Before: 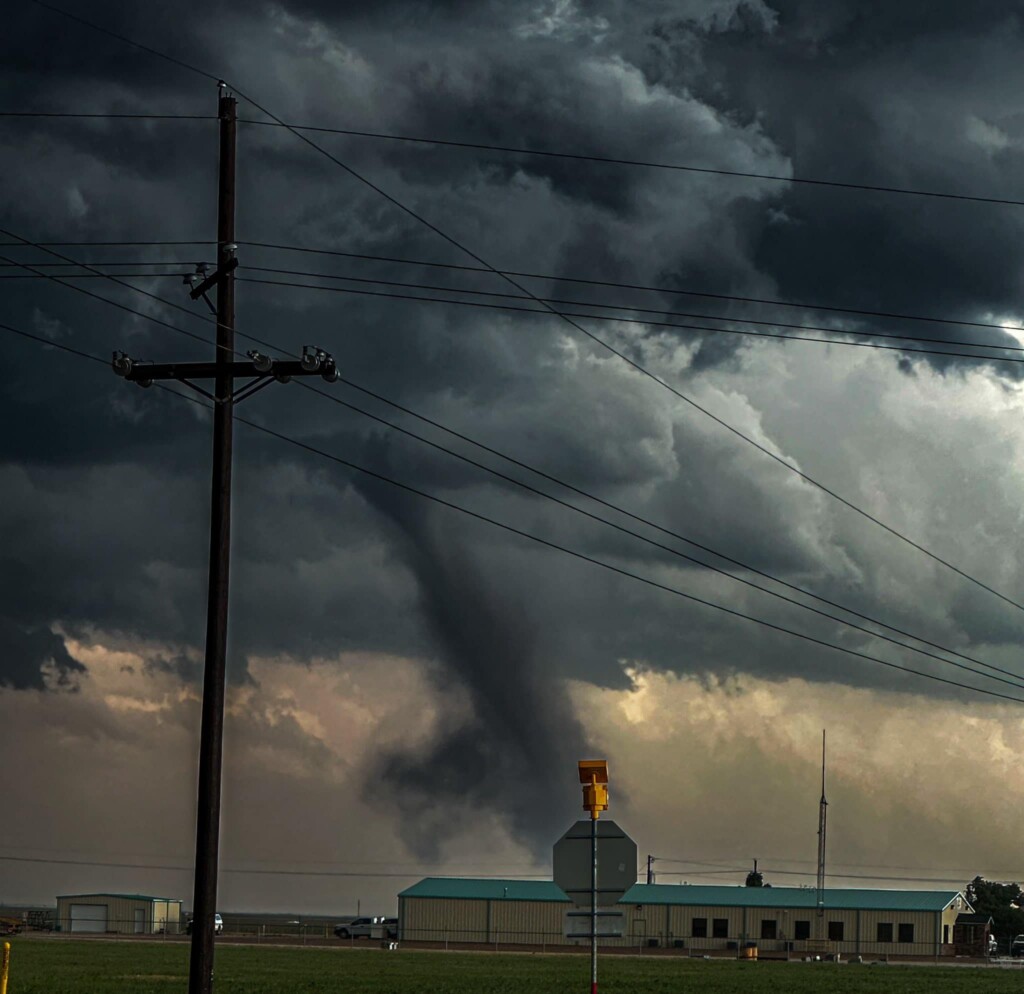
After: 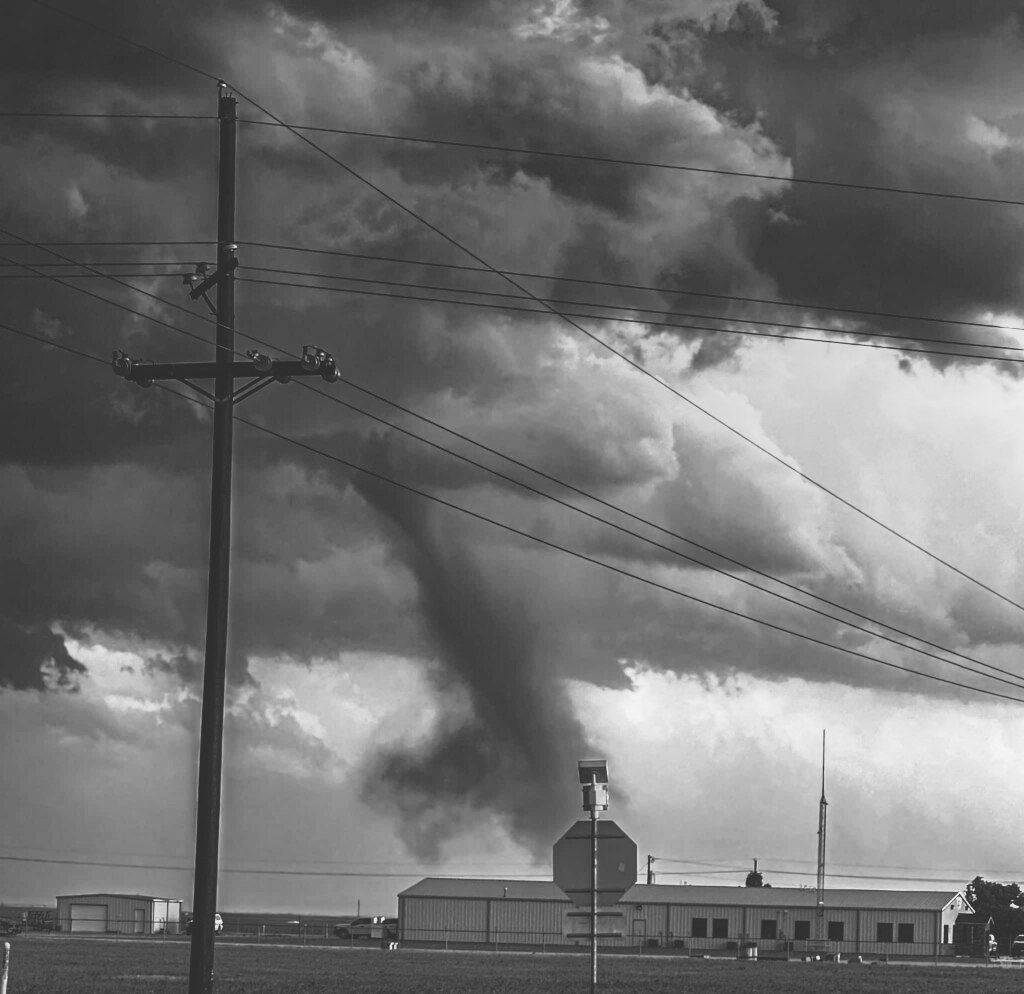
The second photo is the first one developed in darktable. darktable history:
color balance rgb: perceptual saturation grading › global saturation 25%, global vibrance 20%
exposure: black level correction -0.041, exposure 0.064 EV, compensate highlight preservation false
contrast brightness saturation: contrast 0.05
monochrome: a 26.22, b 42.67, size 0.8
rgb curve: curves: ch0 [(0, 0) (0.21, 0.15) (0.24, 0.21) (0.5, 0.75) (0.75, 0.96) (0.89, 0.99) (1, 1)]; ch1 [(0, 0.02) (0.21, 0.13) (0.25, 0.2) (0.5, 0.67) (0.75, 0.9) (0.89, 0.97) (1, 1)]; ch2 [(0, 0.02) (0.21, 0.13) (0.25, 0.2) (0.5, 0.67) (0.75, 0.9) (0.89, 0.97) (1, 1)], compensate middle gray true
